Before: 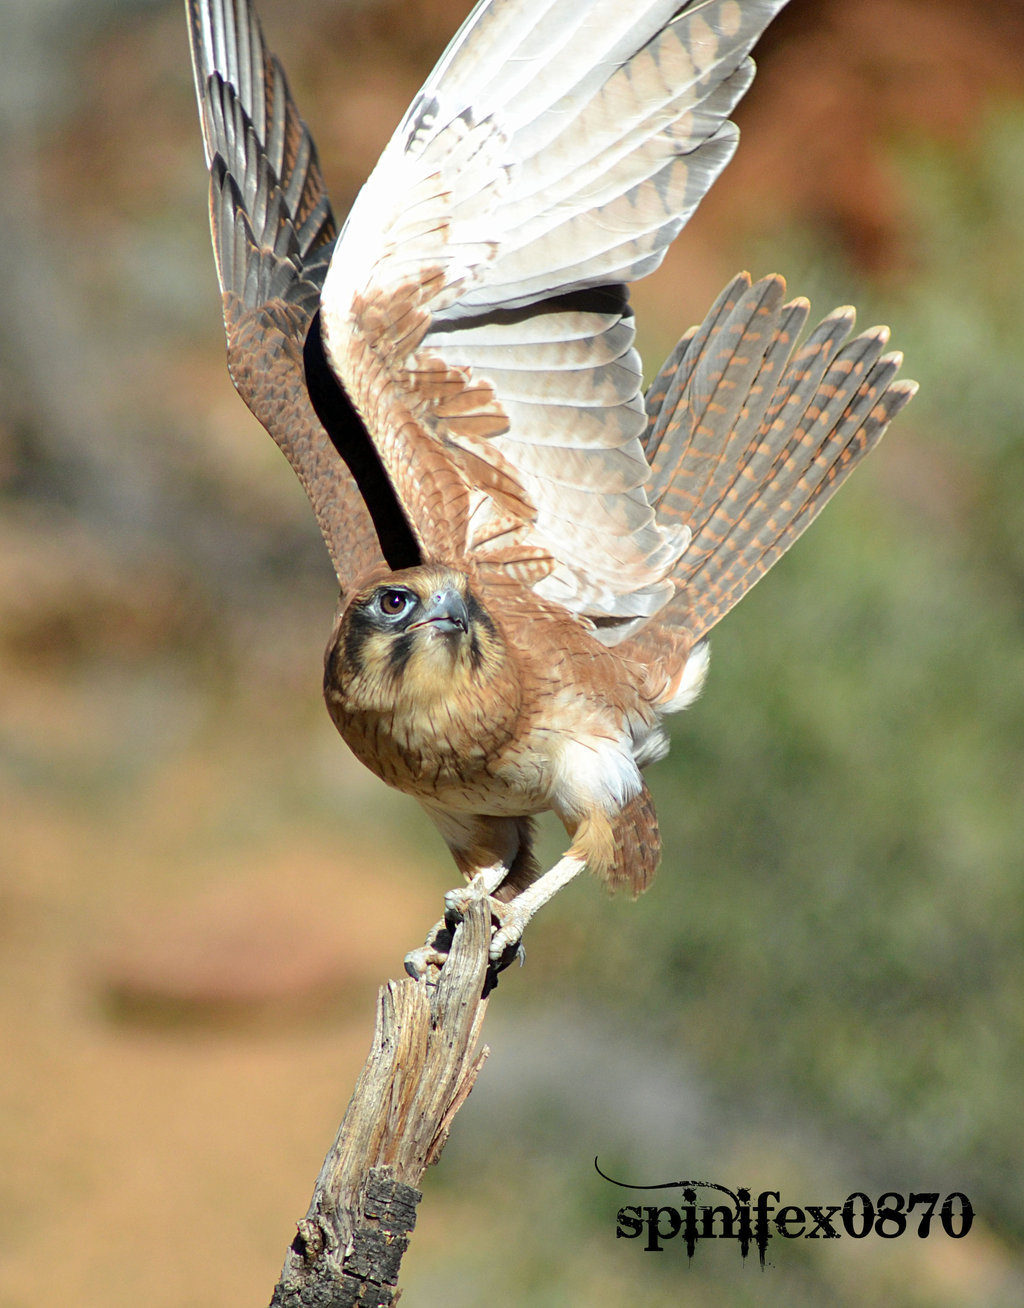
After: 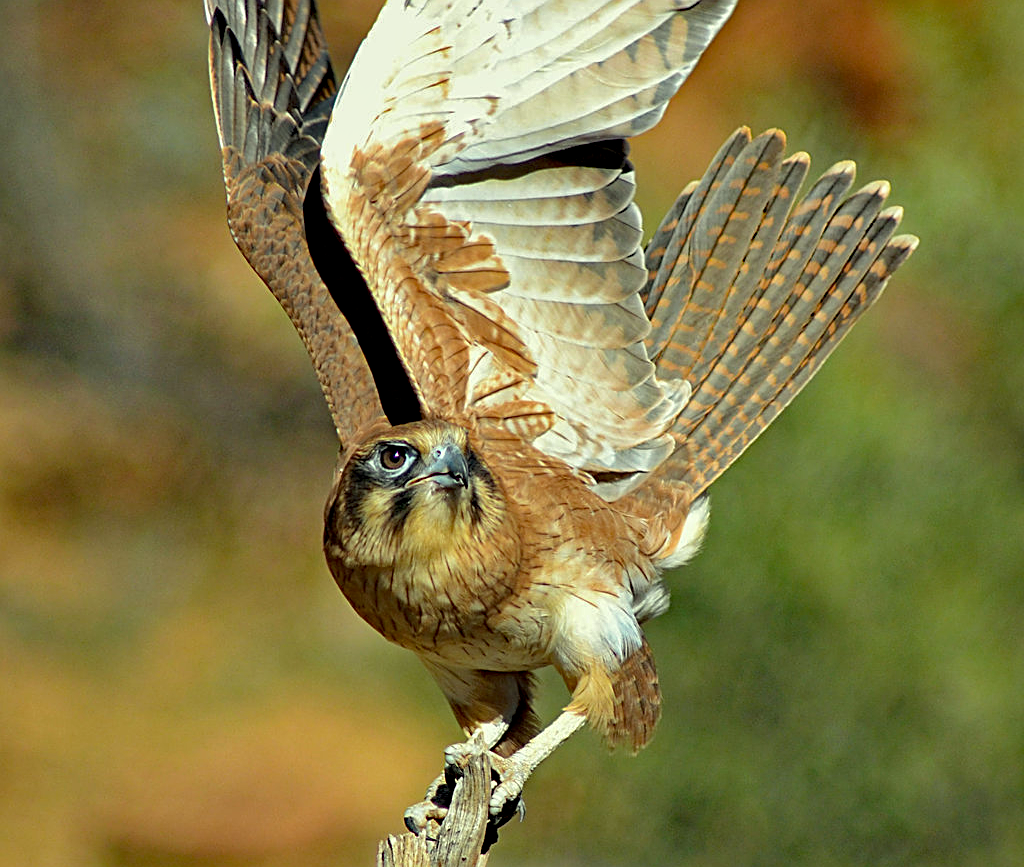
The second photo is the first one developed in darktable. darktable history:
haze removal: strength 0.53, distance 0.92, compatibility mode true, adaptive false
color correction: highlights a* -5.78, highlights b* 10.73
crop: top 11.161%, bottom 22.51%
exposure: exposure -0.155 EV, compensate highlight preservation false
sharpen: on, module defaults
shadows and highlights: shadows 25.62, highlights -24.12
contrast equalizer: y [[0.509, 0.517, 0.523, 0.523, 0.517, 0.509], [0.5 ×6], [0.5 ×6], [0 ×6], [0 ×6]]
